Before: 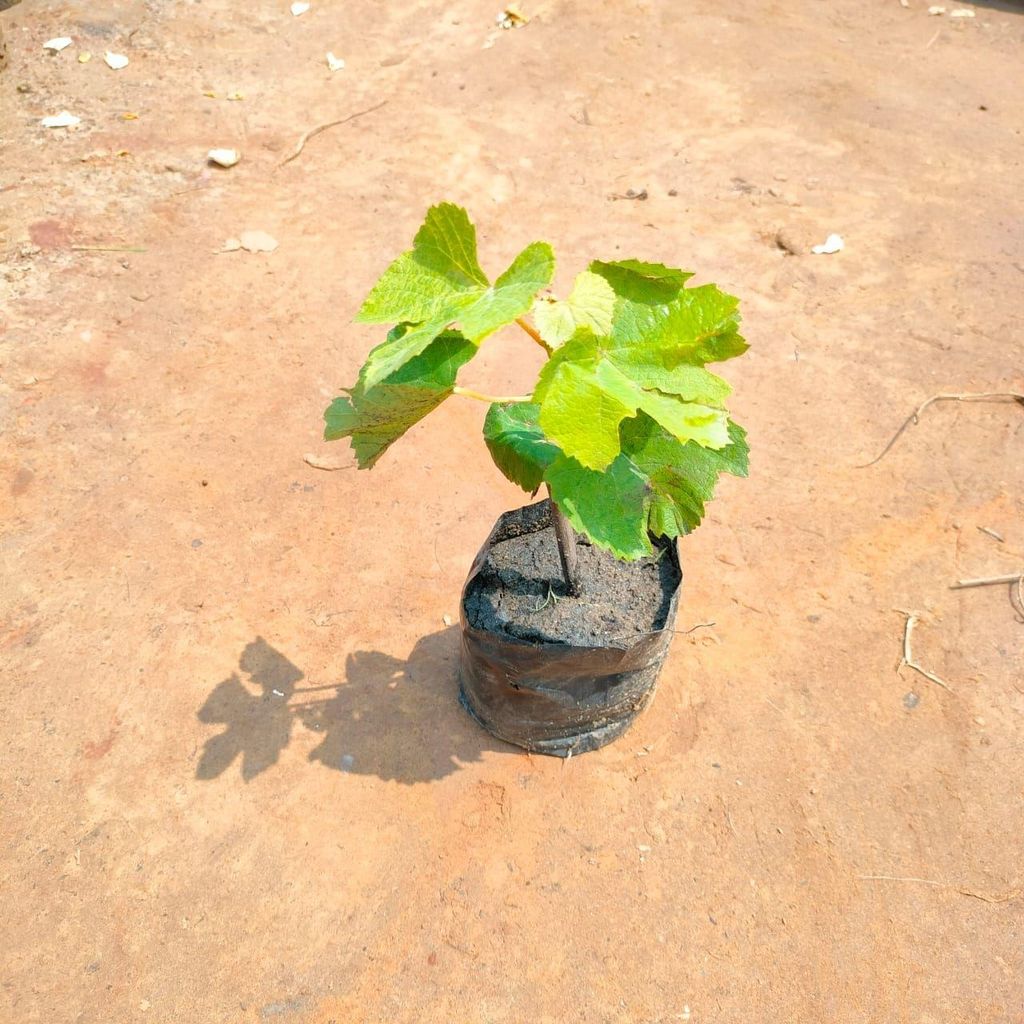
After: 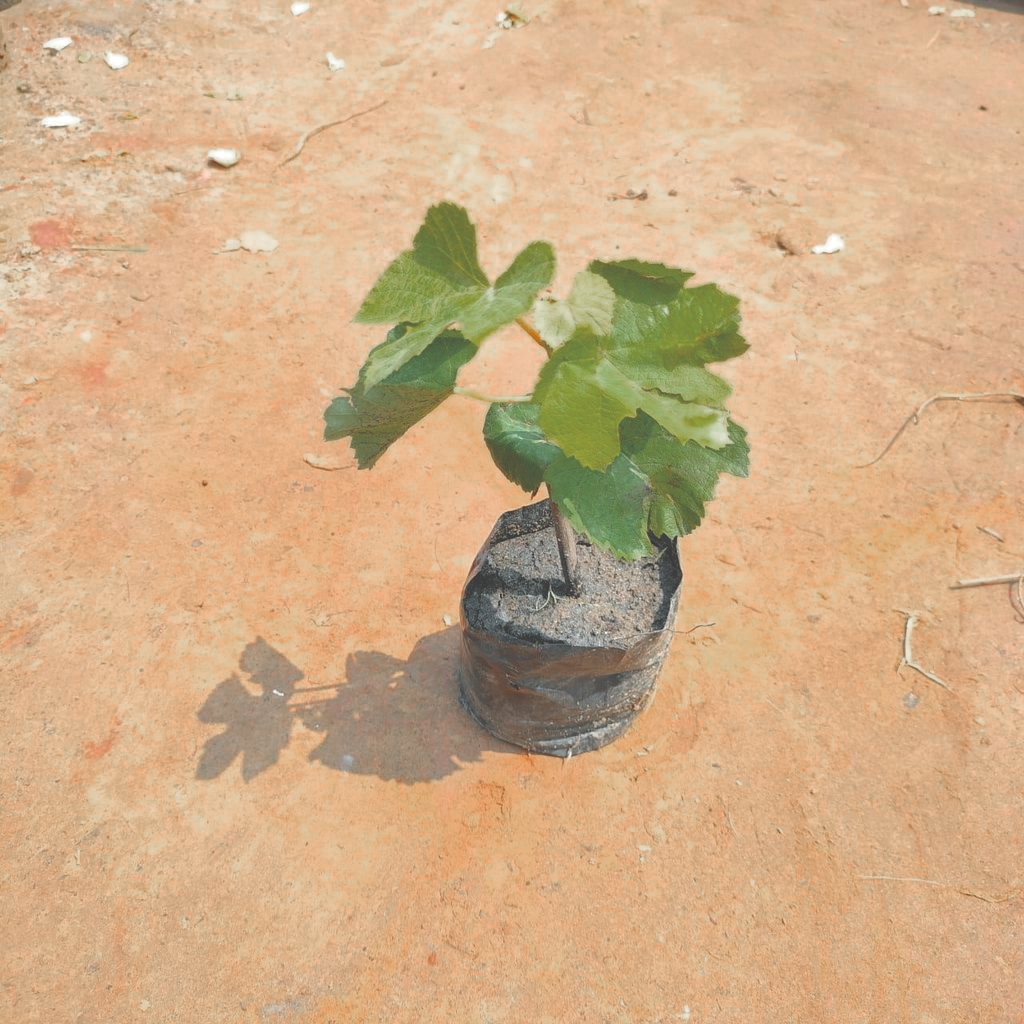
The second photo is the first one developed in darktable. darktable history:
exposure: black level correction -0.041, exposure 0.065 EV, compensate highlight preservation false
color zones: curves: ch0 [(0, 0.48) (0.209, 0.398) (0.305, 0.332) (0.429, 0.493) (0.571, 0.5) (0.714, 0.5) (0.857, 0.5) (1, 0.48)]; ch1 [(0, 0.736) (0.143, 0.625) (0.225, 0.371) (0.429, 0.256) (0.571, 0.241) (0.714, 0.213) (0.857, 0.48) (1, 0.736)]; ch2 [(0, 0.448) (0.143, 0.498) (0.286, 0.5) (0.429, 0.5) (0.571, 0.5) (0.714, 0.5) (0.857, 0.5) (1, 0.448)]
